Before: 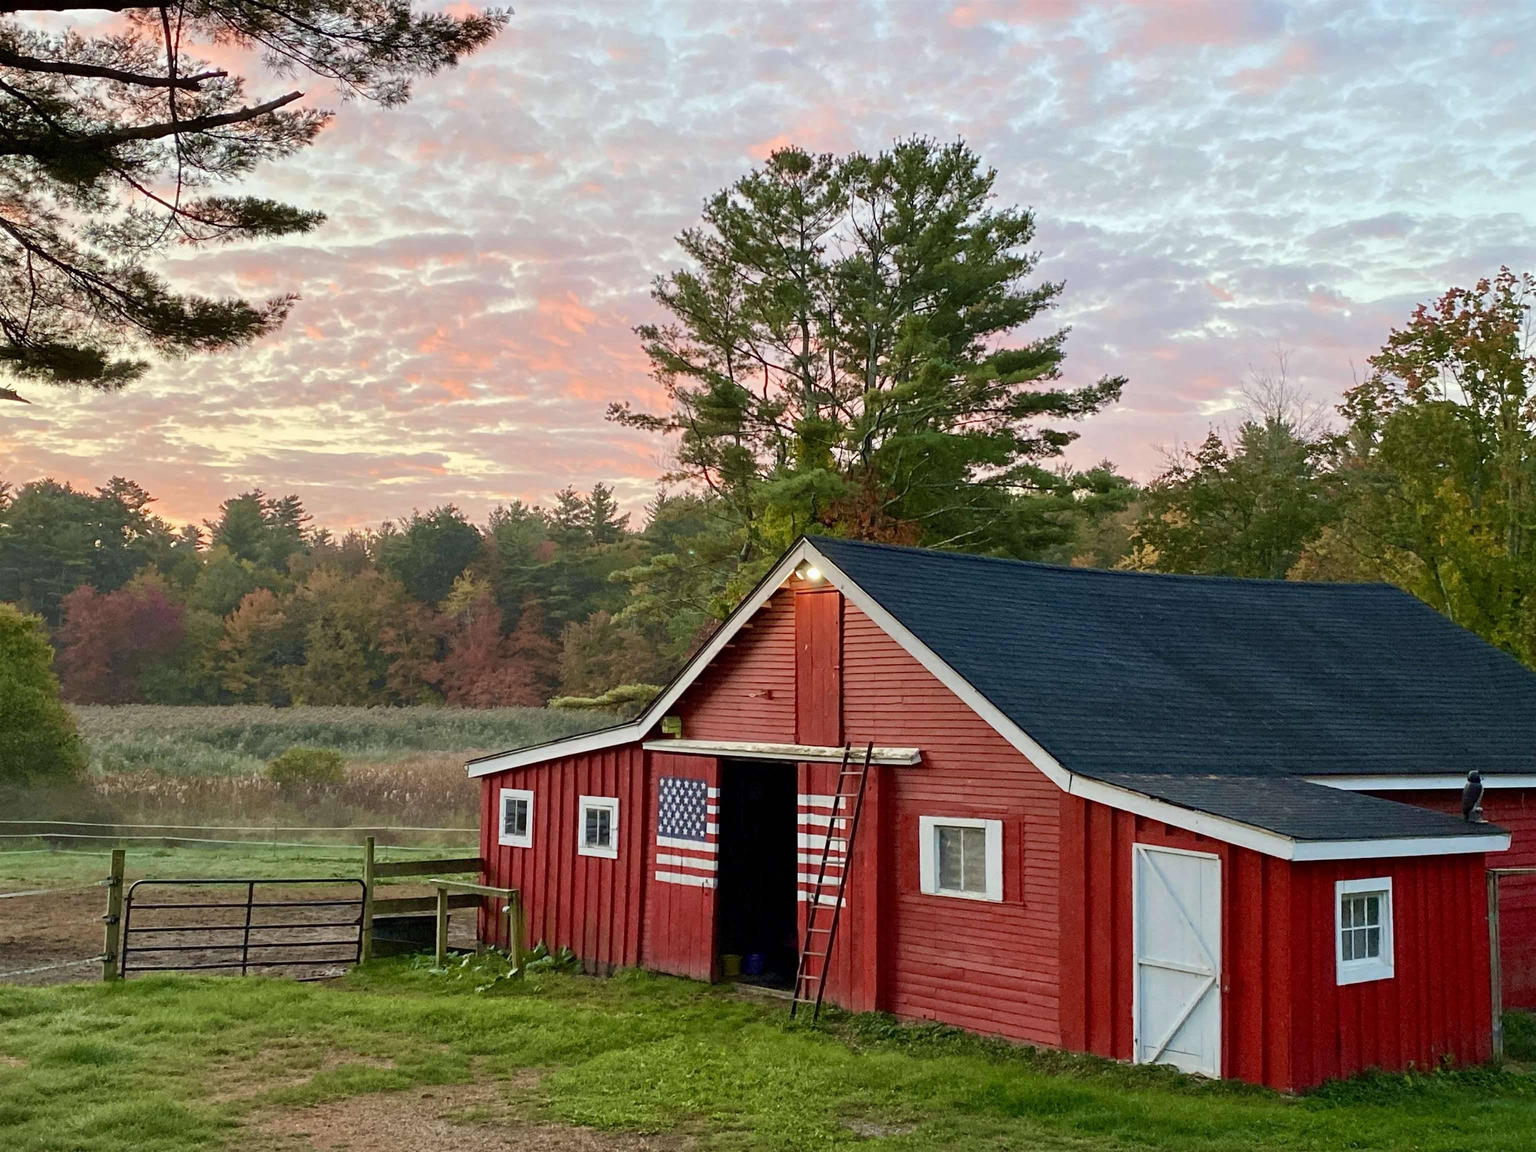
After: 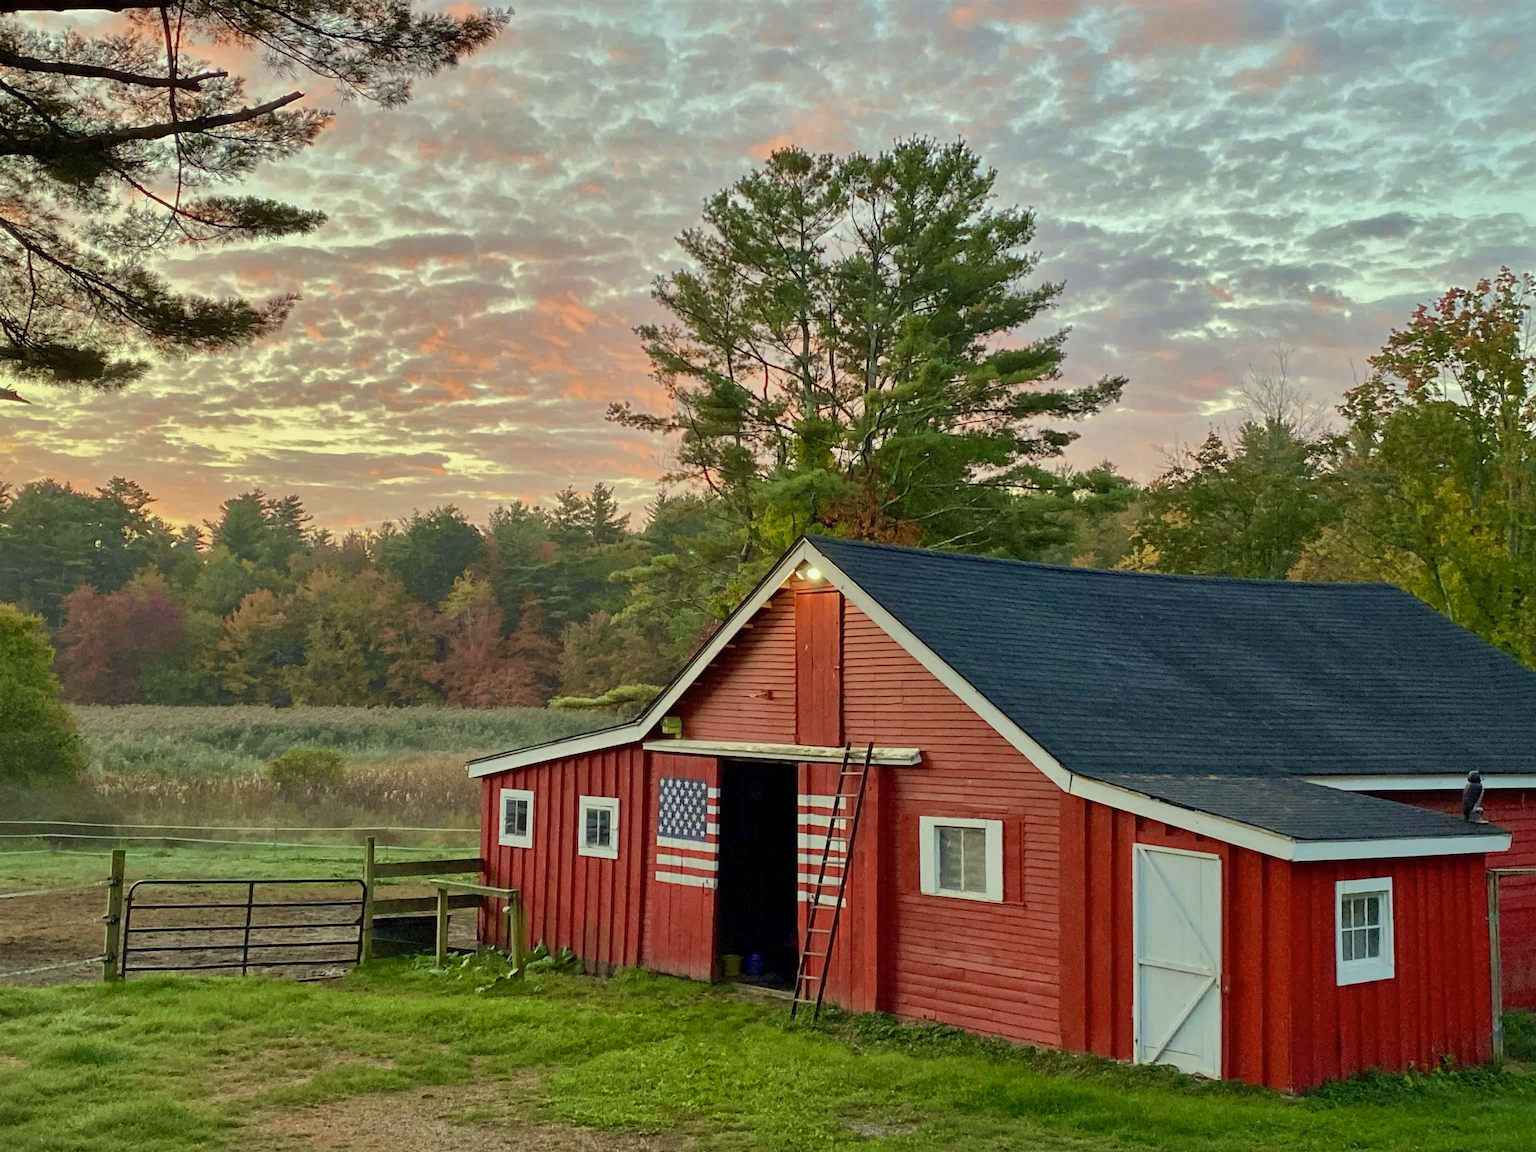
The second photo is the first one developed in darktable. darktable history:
color correction: highlights a* -5.94, highlights b* 11.19
shadows and highlights: shadows 40, highlights -60
